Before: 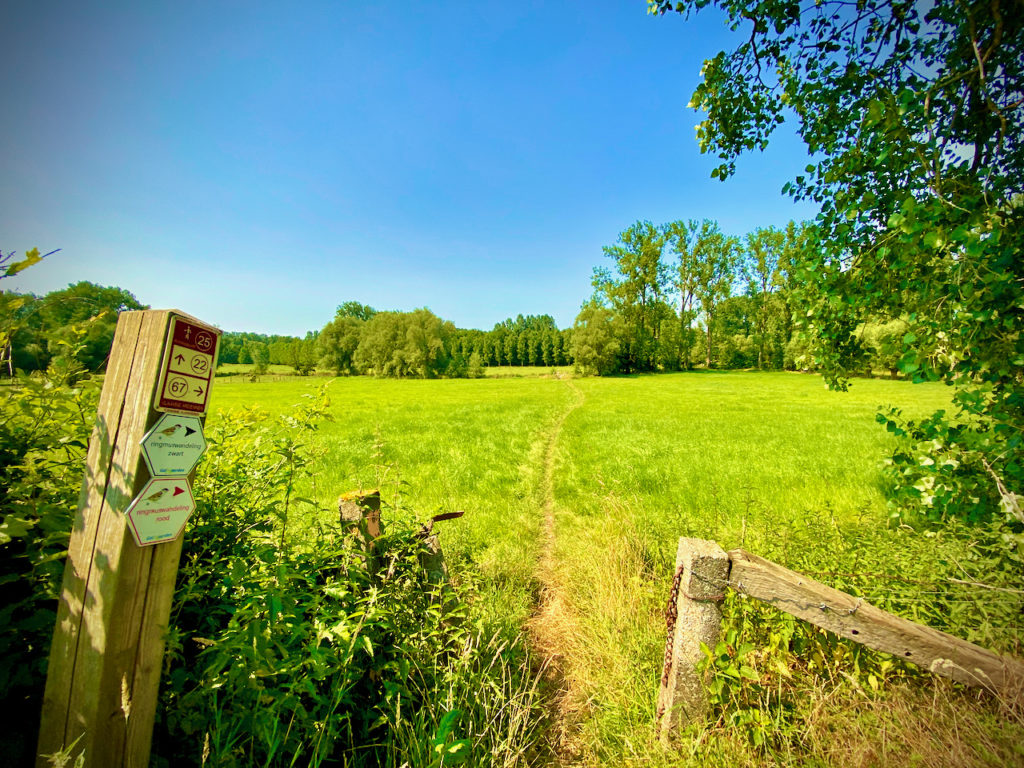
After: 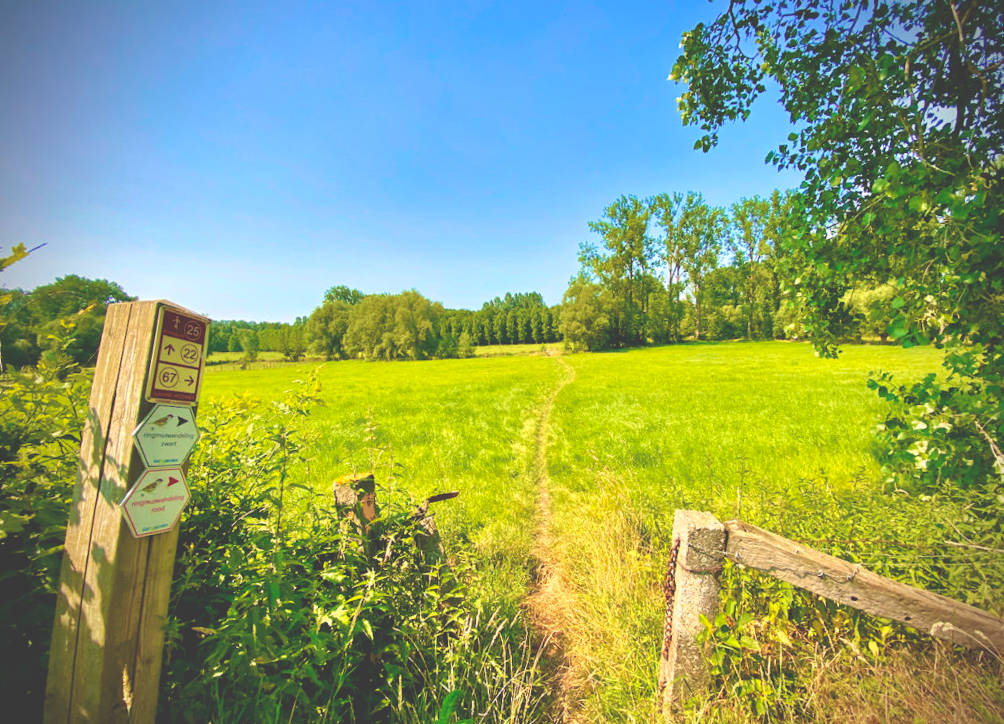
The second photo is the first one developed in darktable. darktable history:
exposure: black level correction -0.041, exposure 0.064 EV, compensate highlight preservation false
white balance: red 1.05, blue 1.072
rotate and perspective: rotation -2°, crop left 0.022, crop right 0.978, crop top 0.049, crop bottom 0.951
